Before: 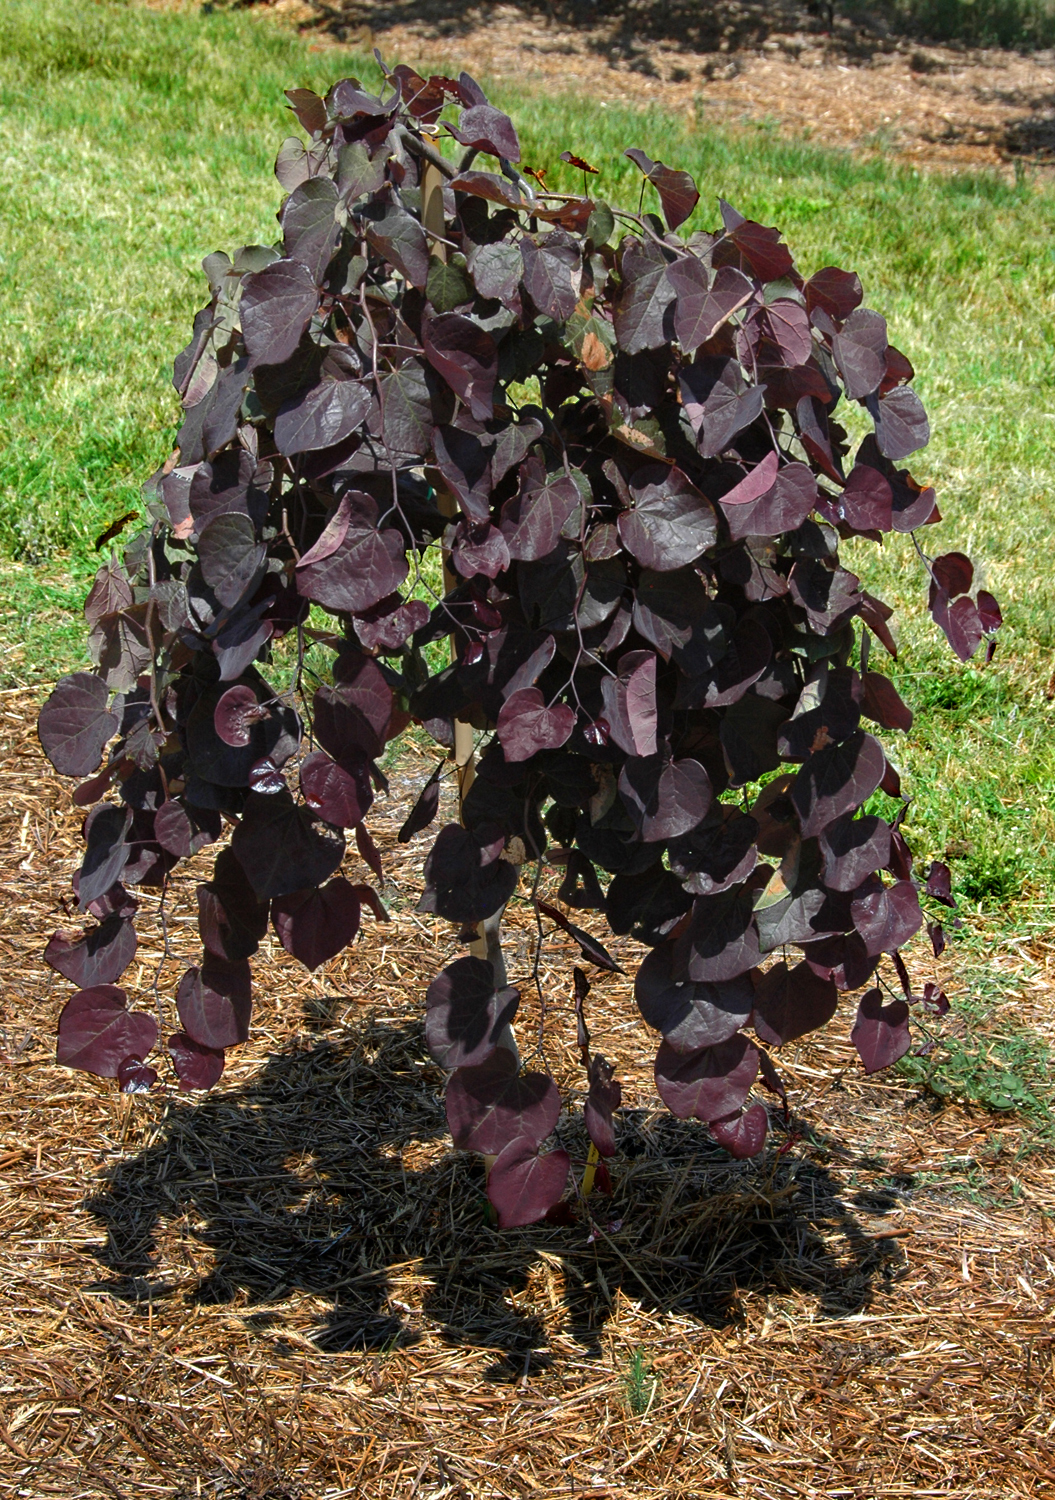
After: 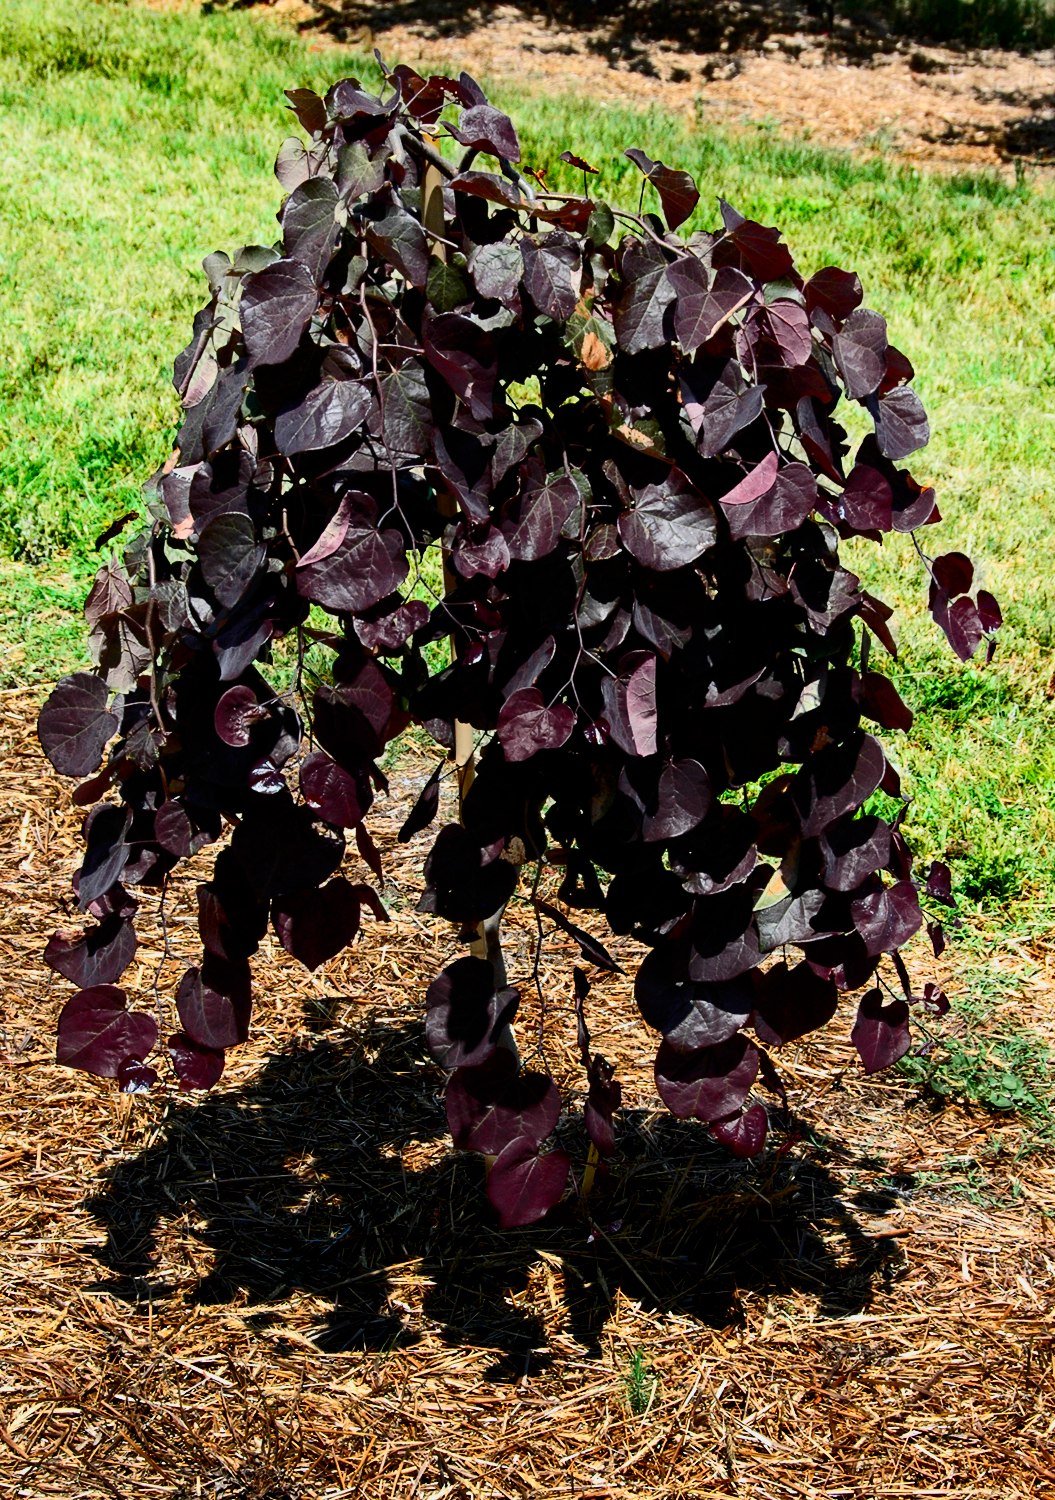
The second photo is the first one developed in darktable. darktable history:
contrast brightness saturation: contrast 0.4, brightness 0.05, saturation 0.25
filmic rgb: black relative exposure -7.15 EV, white relative exposure 5.36 EV, hardness 3.02, color science v6 (2022)
